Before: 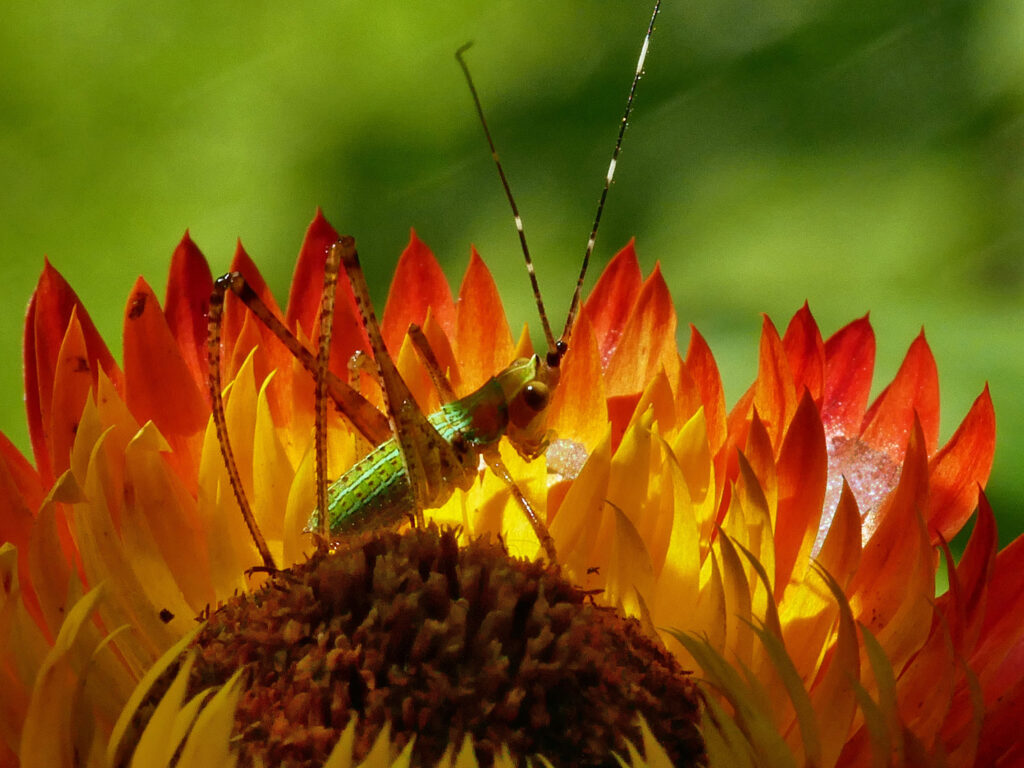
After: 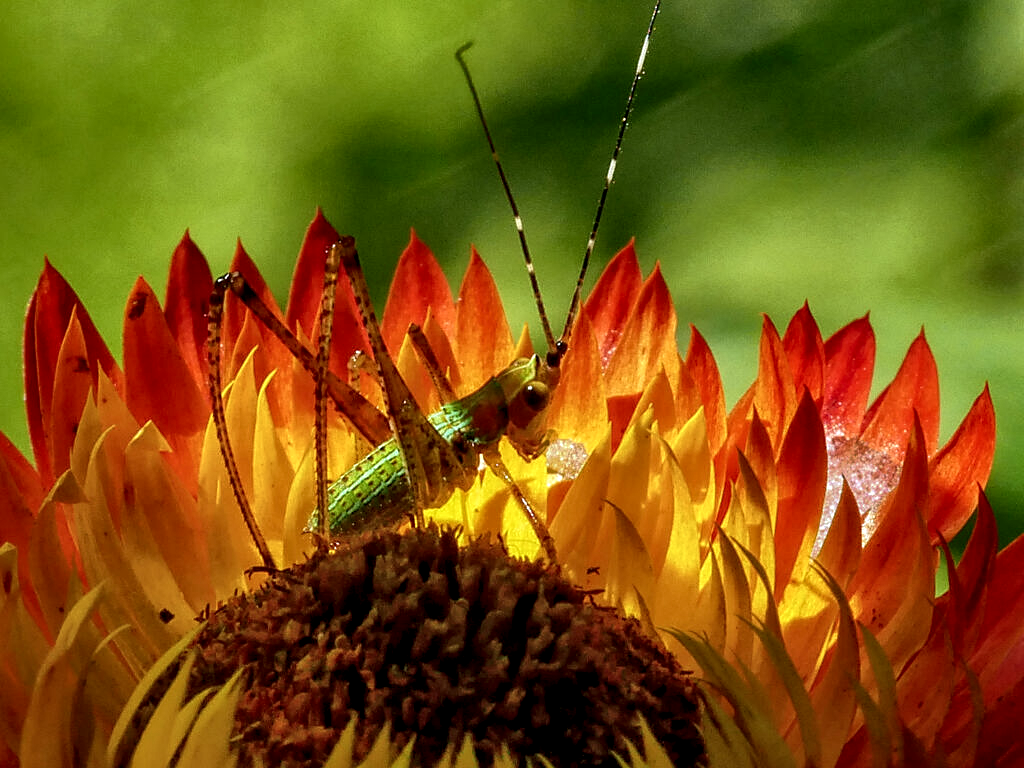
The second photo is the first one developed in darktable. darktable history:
sharpen: radius 1.856, amount 0.407, threshold 1.354
local contrast: highlights 105%, shadows 99%, detail 199%, midtone range 0.2
